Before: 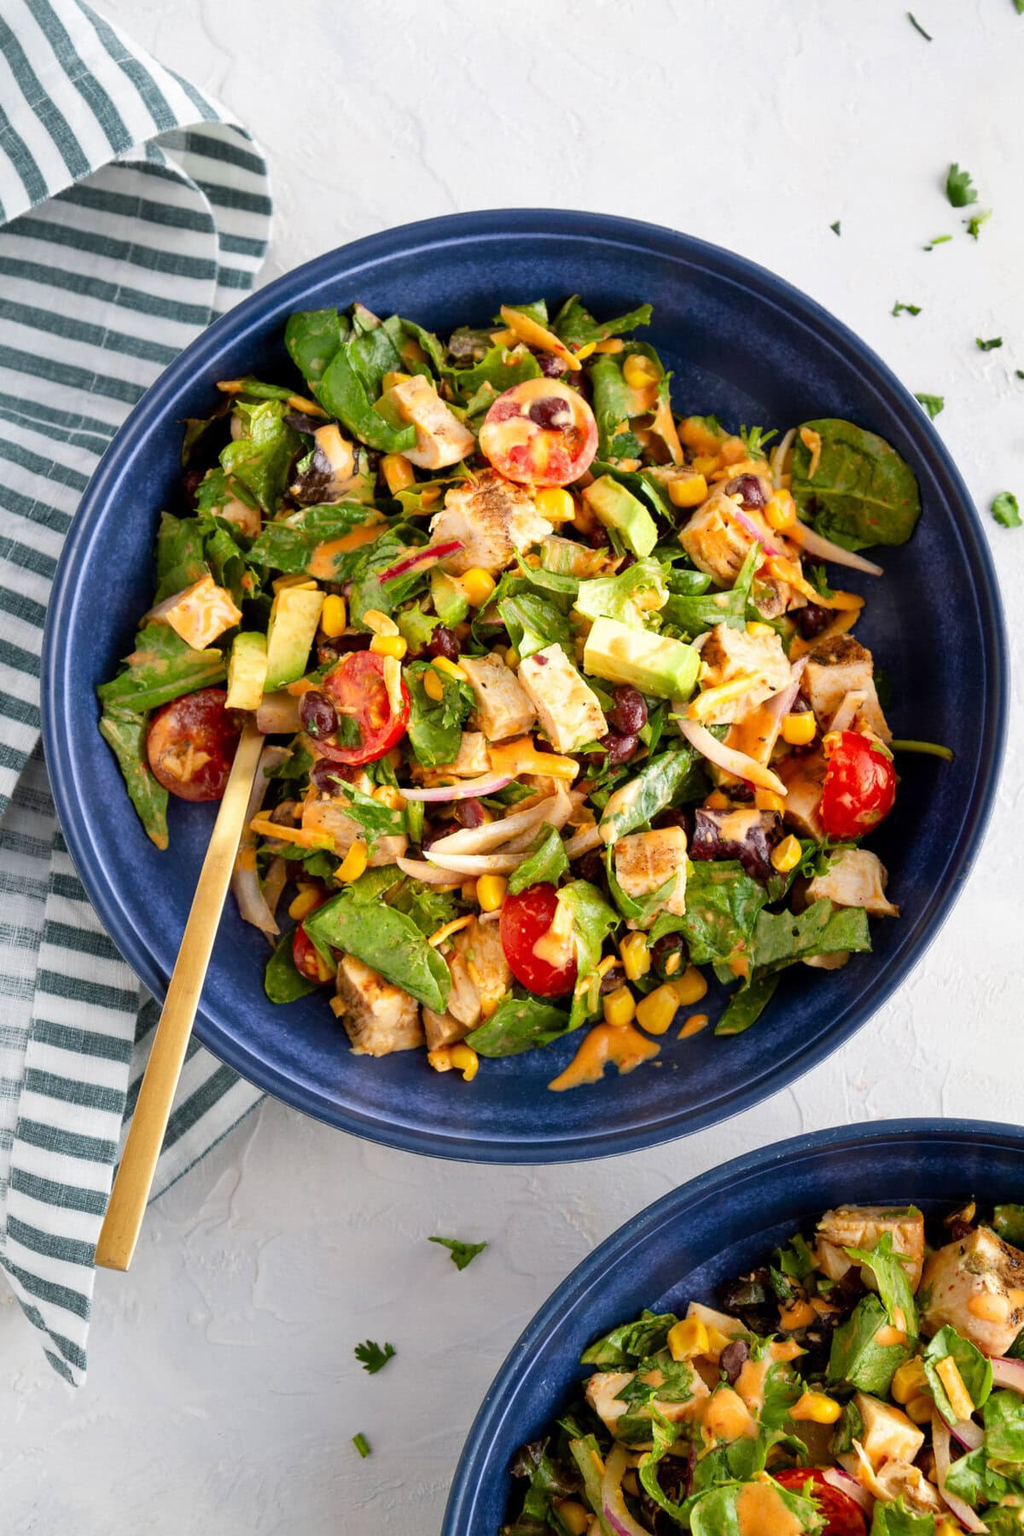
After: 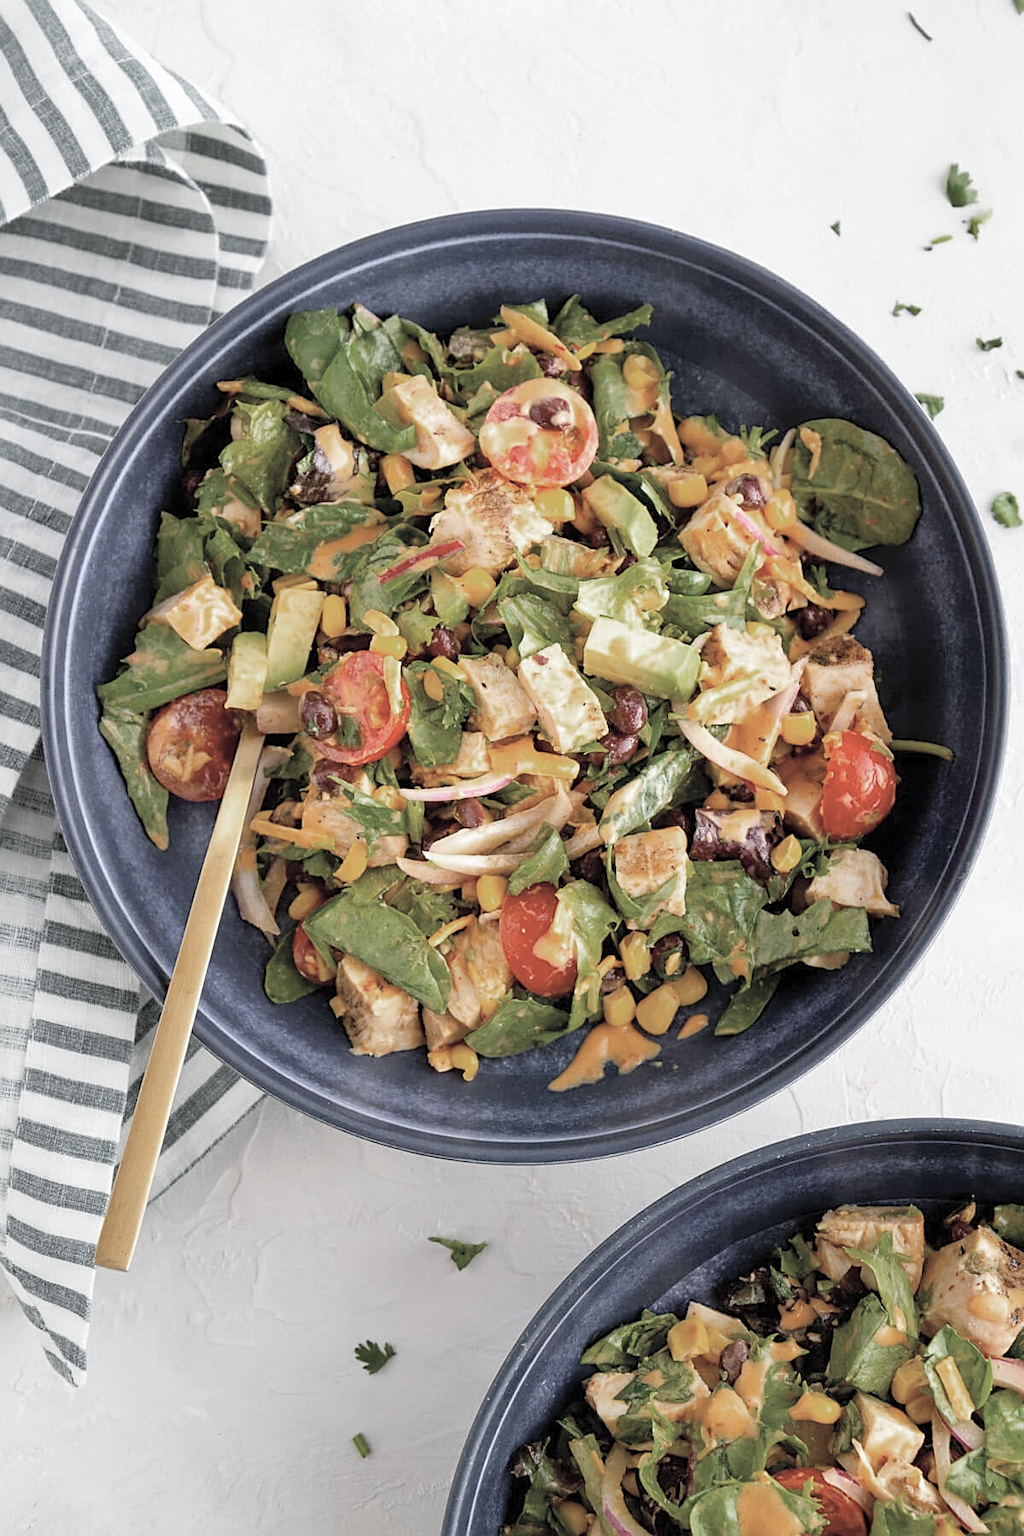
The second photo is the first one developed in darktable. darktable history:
color zones: curves: ch0 [(0, 0.48) (0.209, 0.398) (0.305, 0.332) (0.429, 0.493) (0.571, 0.5) (0.714, 0.5) (0.857, 0.5) (1, 0.48)]; ch1 [(0, 0.633) (0.143, 0.586) (0.286, 0.489) (0.429, 0.448) (0.571, 0.31) (0.714, 0.335) (0.857, 0.492) (1, 0.633)]; ch2 [(0, 0.448) (0.143, 0.498) (0.286, 0.5) (0.429, 0.5) (0.571, 0.5) (0.714, 0.5) (0.857, 0.5) (1, 0.448)]
contrast brightness saturation: brightness 0.18, saturation -0.5
sharpen: on, module defaults
